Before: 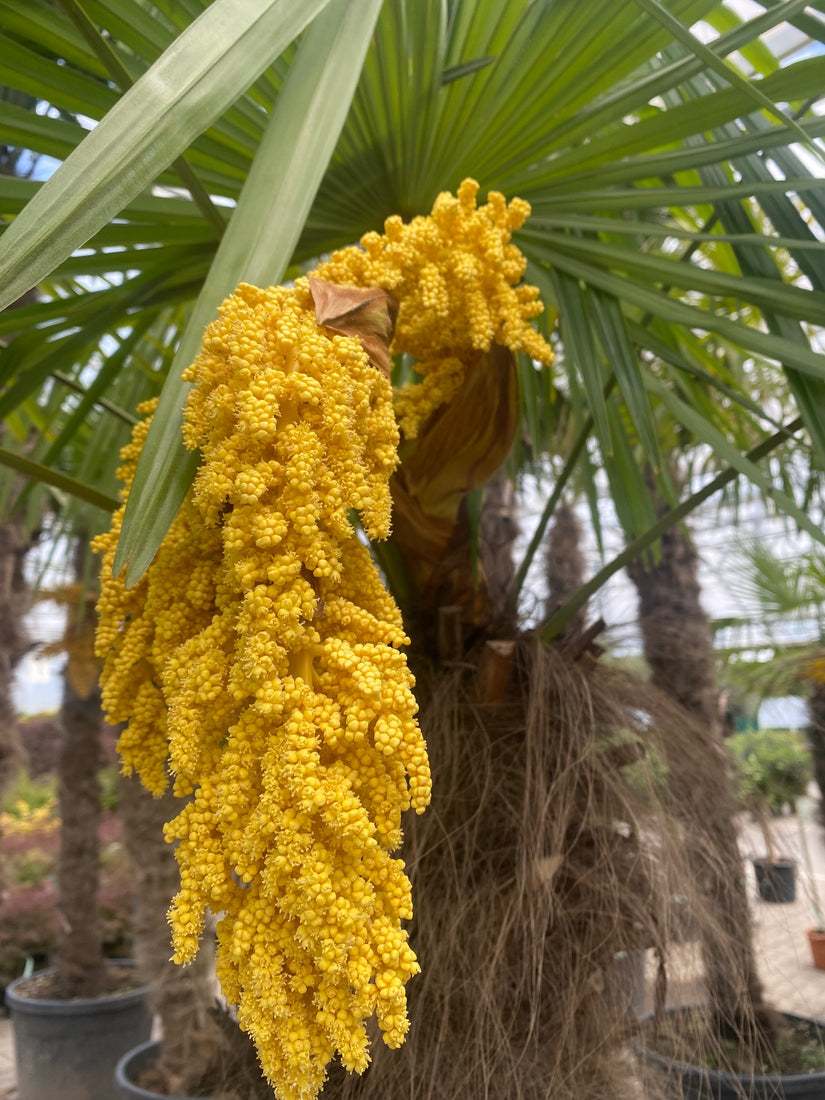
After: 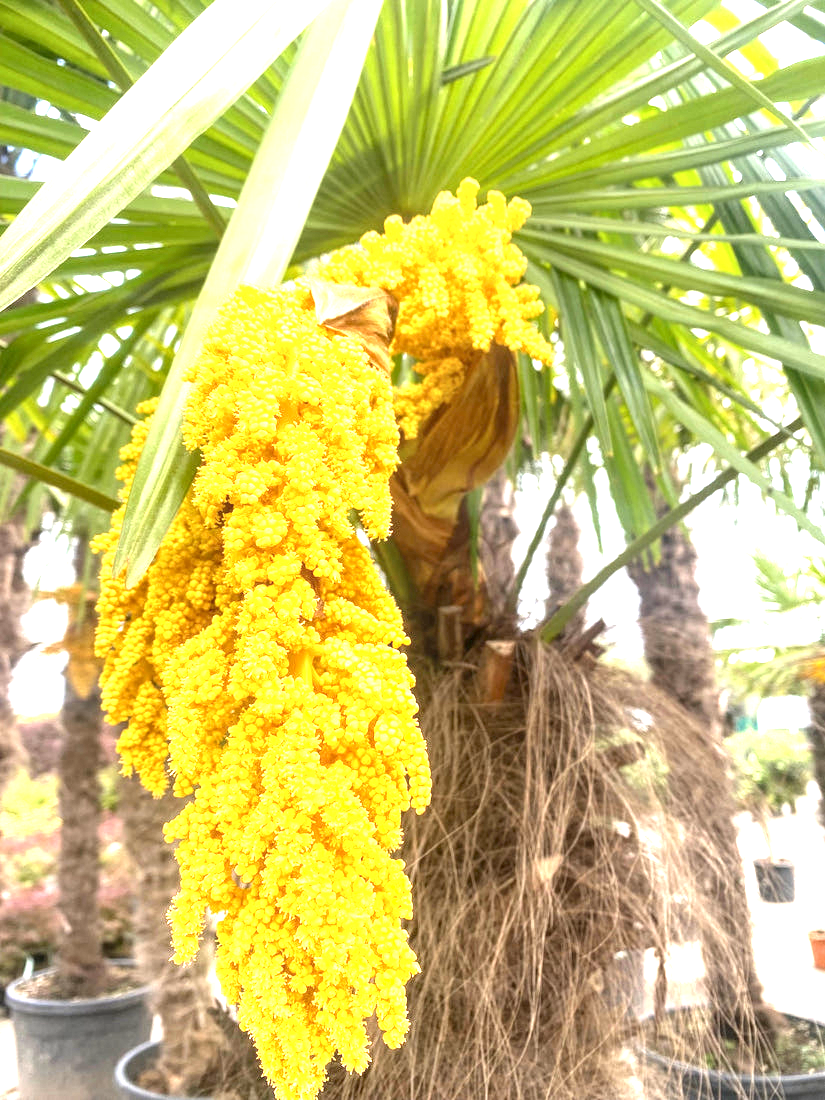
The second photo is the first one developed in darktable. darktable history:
exposure: exposure 2.051 EV, compensate highlight preservation false
local contrast: detail 130%
